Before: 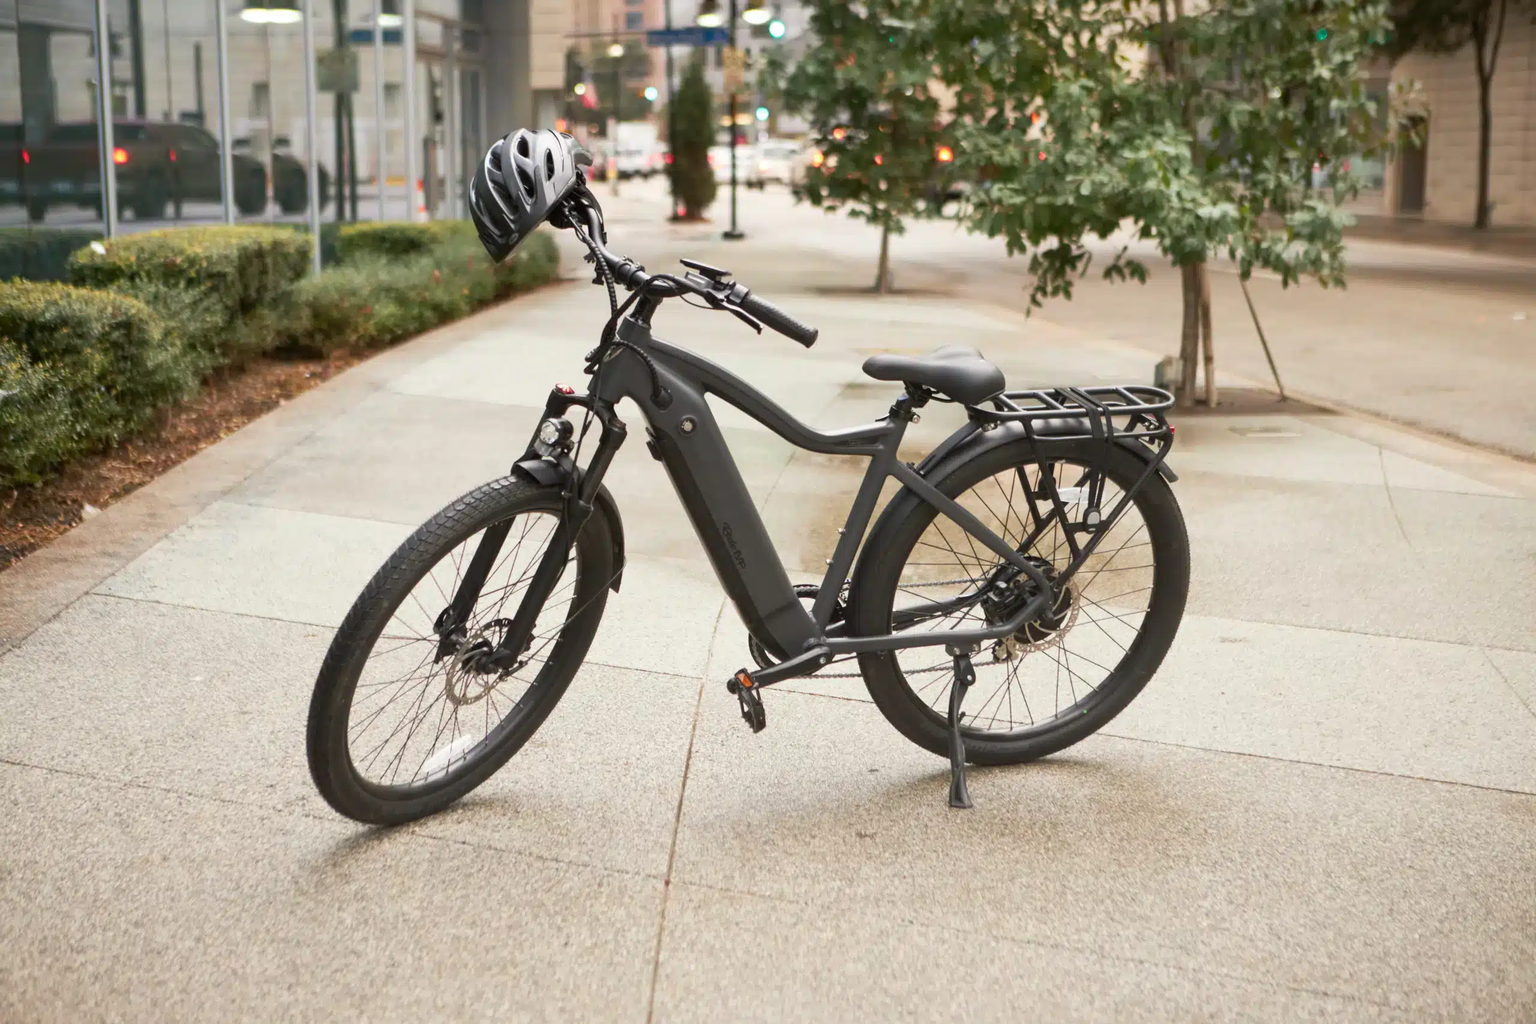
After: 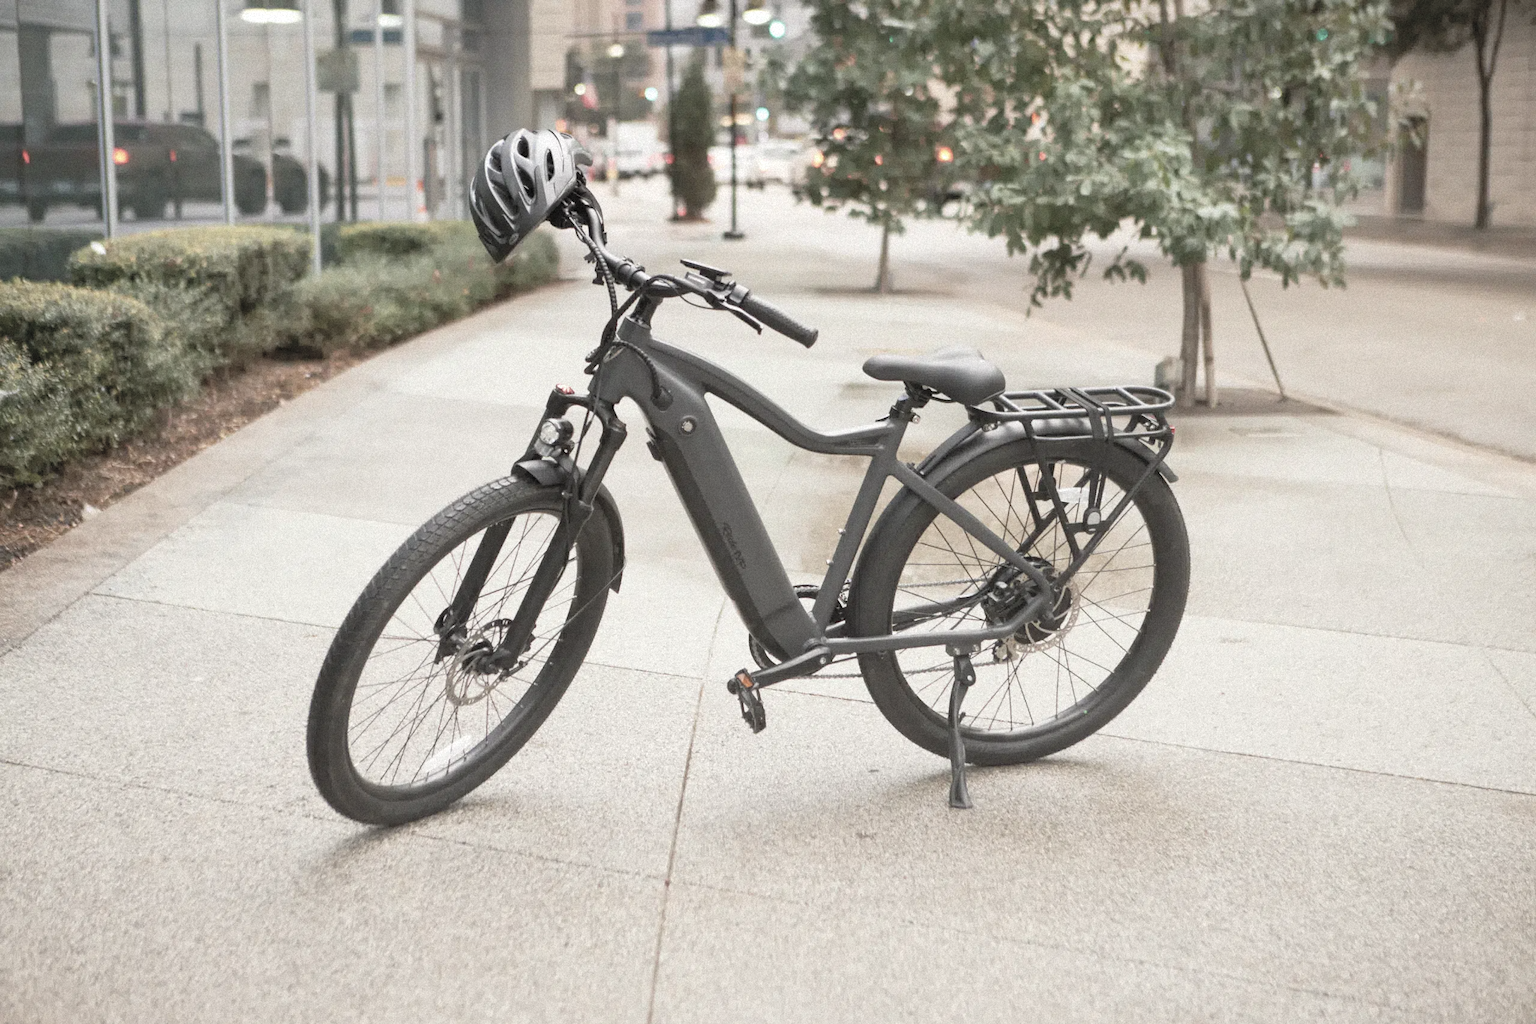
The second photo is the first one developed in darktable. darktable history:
contrast brightness saturation: brightness 0.18, saturation -0.5
grain: mid-tones bias 0%
